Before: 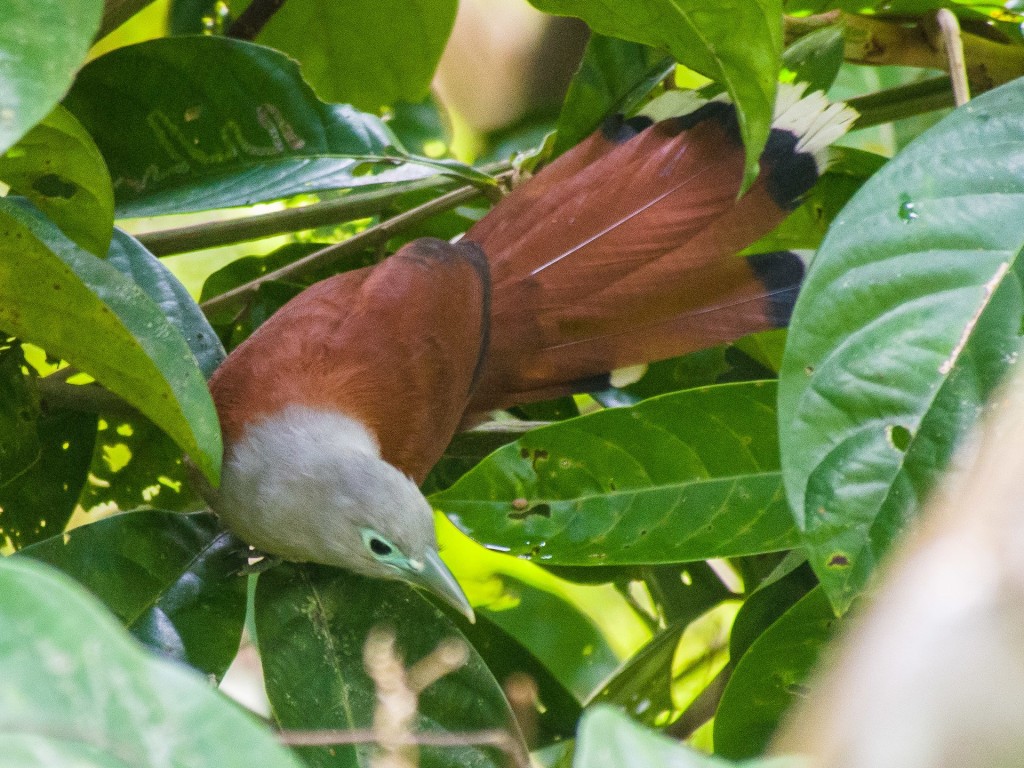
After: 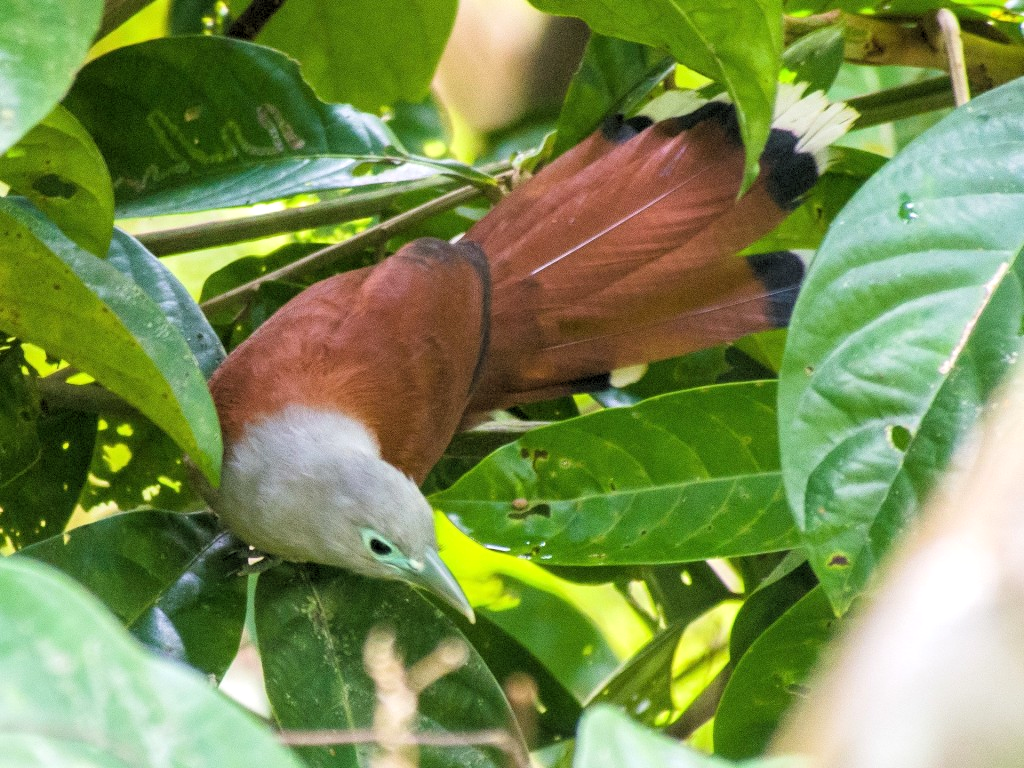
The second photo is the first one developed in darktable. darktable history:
rgb levels: levels [[0.01, 0.419, 0.839], [0, 0.5, 1], [0, 0.5, 1]]
base curve: curves: ch0 [(0, 0) (0.472, 0.508) (1, 1)]
